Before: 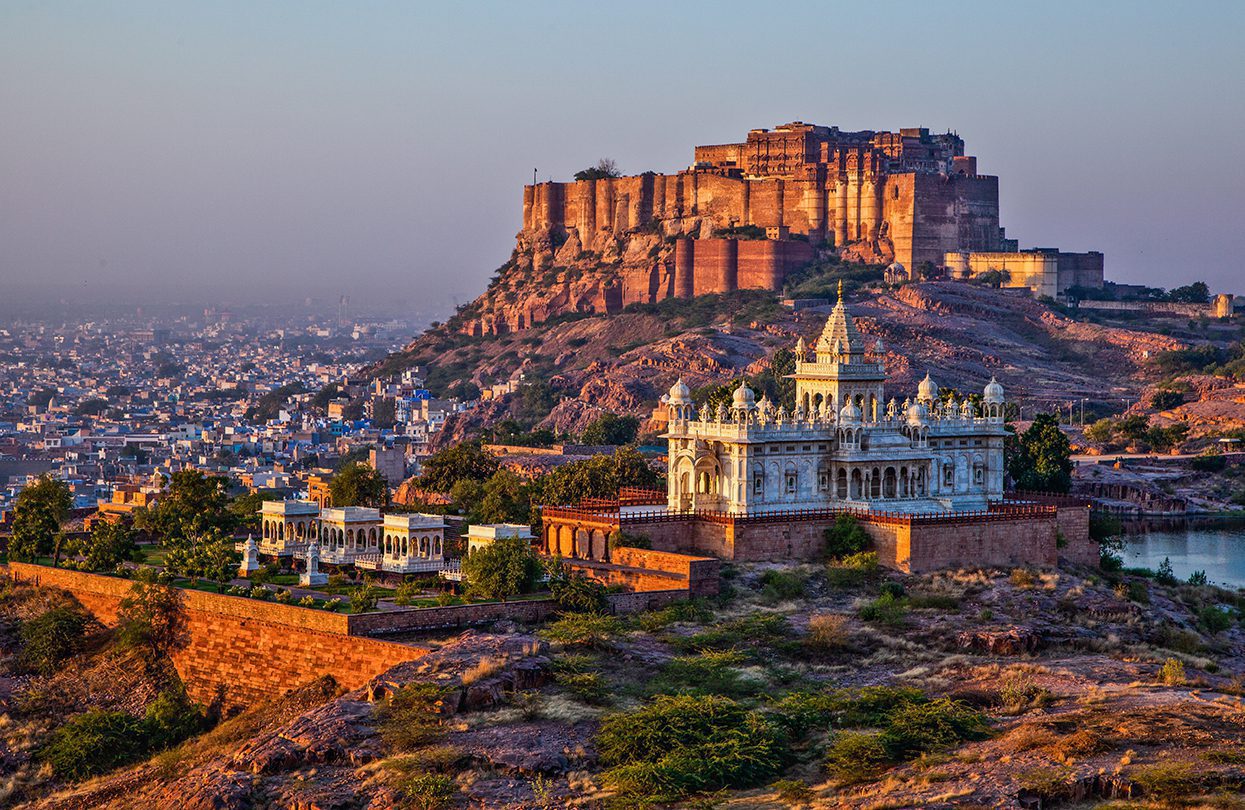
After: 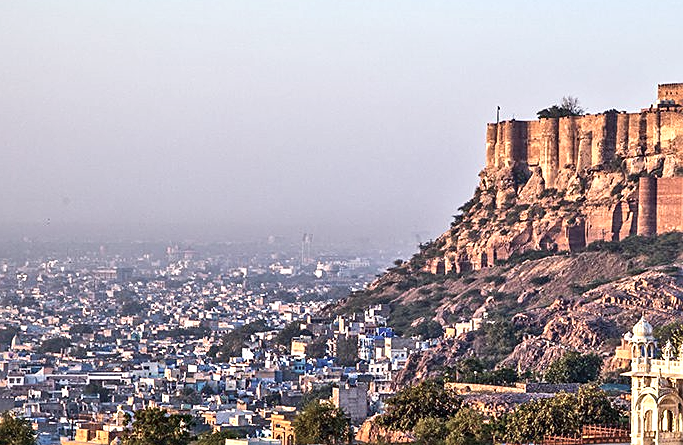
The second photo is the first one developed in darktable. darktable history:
exposure: black level correction 0, exposure 0.888 EV, compensate highlight preservation false
sharpen: on, module defaults
contrast brightness saturation: contrast 0.095, saturation -0.362
crop and rotate: left 3.035%, top 7.683%, right 42.039%, bottom 37.313%
